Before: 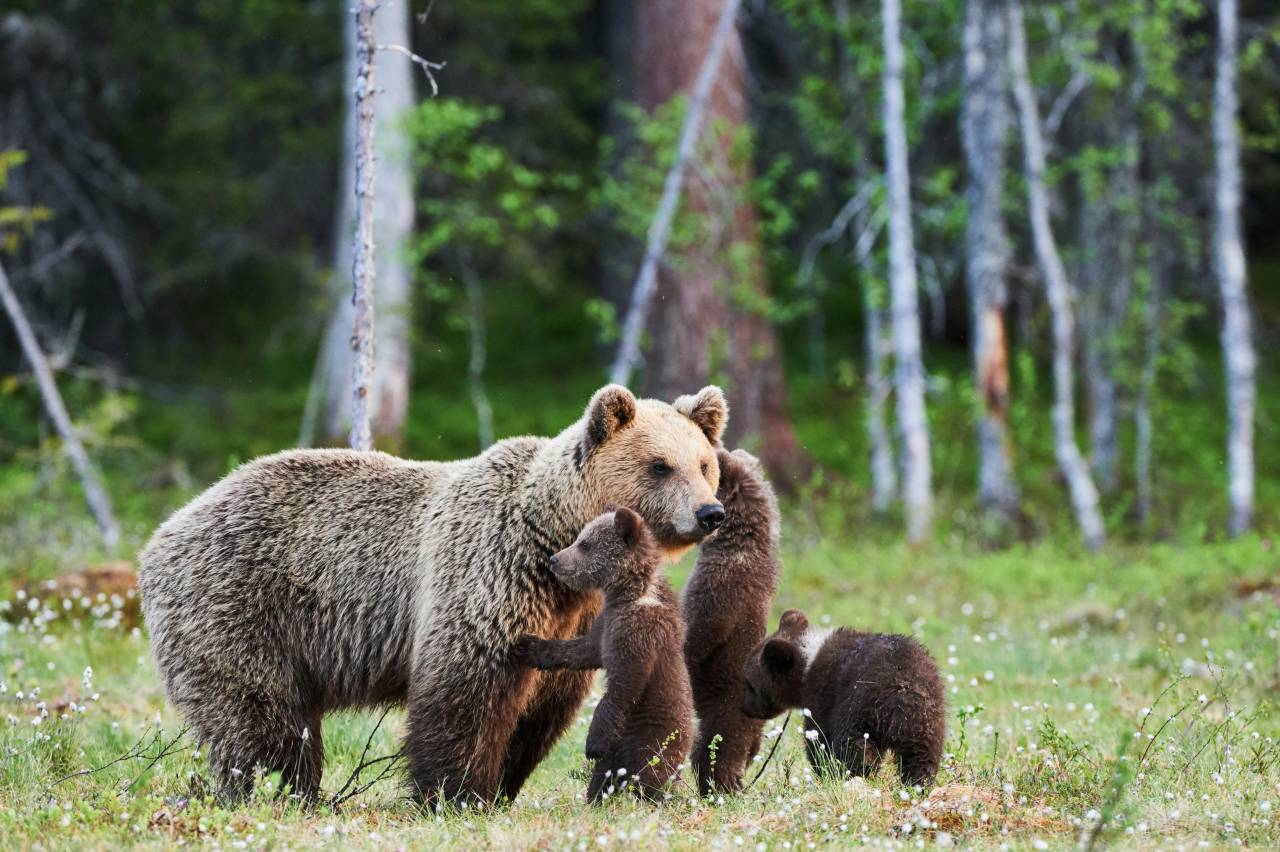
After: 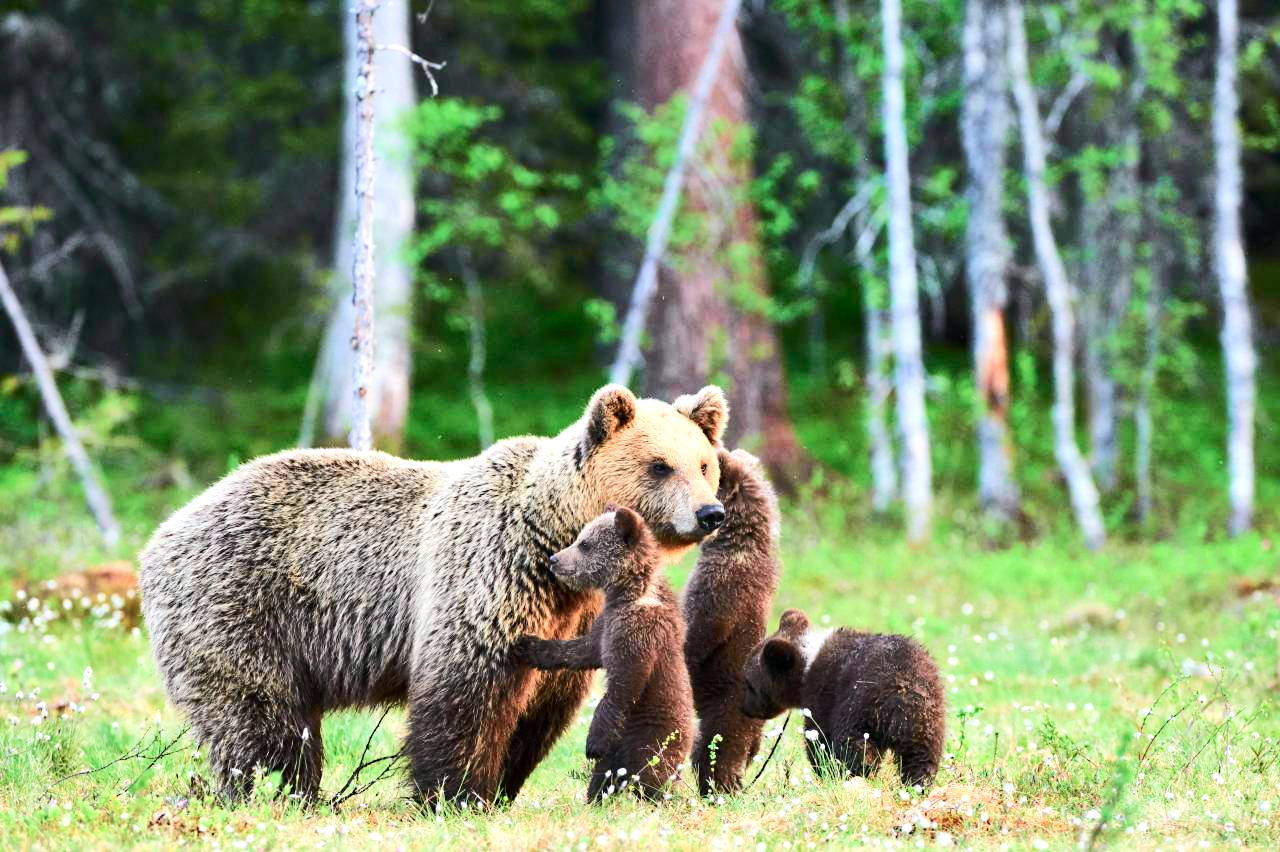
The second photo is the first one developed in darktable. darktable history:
sharpen: radius 5.309, amount 0.312, threshold 26.509
tone curve: curves: ch0 [(0, 0) (0.051, 0.03) (0.096, 0.071) (0.251, 0.234) (0.461, 0.515) (0.605, 0.692) (0.761, 0.824) (0.881, 0.907) (1, 0.984)]; ch1 [(0, 0) (0.1, 0.038) (0.318, 0.243) (0.399, 0.351) (0.478, 0.469) (0.499, 0.499) (0.534, 0.541) (0.567, 0.592) (0.601, 0.629) (0.666, 0.7) (1, 1)]; ch2 [(0, 0) (0.453, 0.45) (0.479, 0.483) (0.504, 0.499) (0.52, 0.519) (0.541, 0.559) (0.601, 0.622) (0.824, 0.815) (1, 1)], color space Lab, independent channels, preserve colors none
exposure: exposure 0.606 EV, compensate exposure bias true, compensate highlight preservation false
